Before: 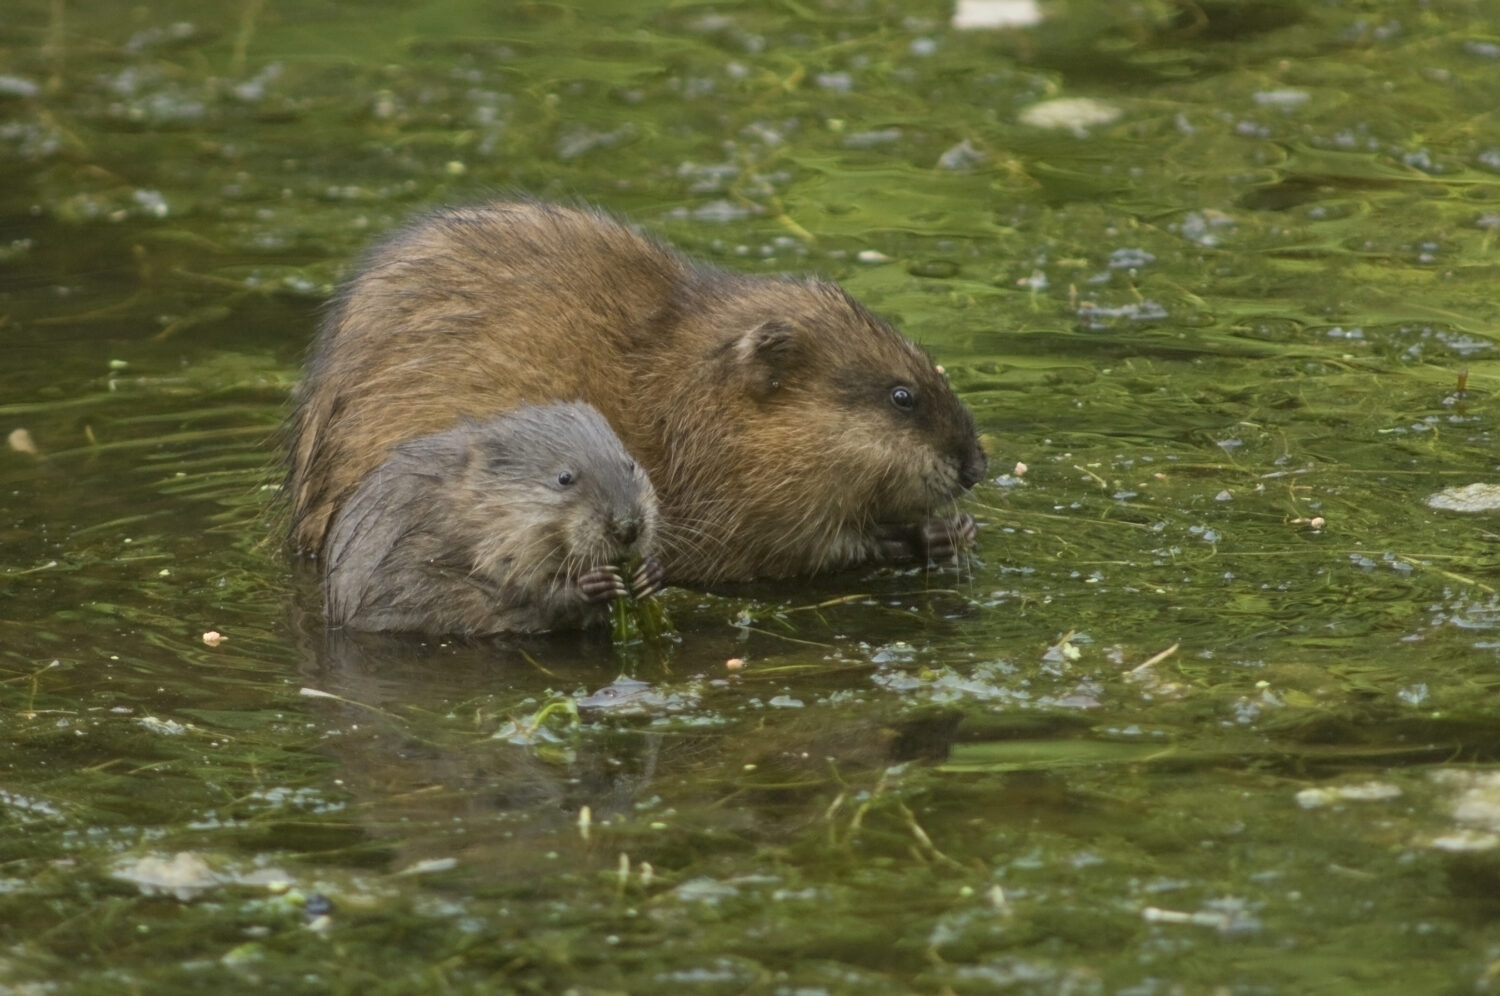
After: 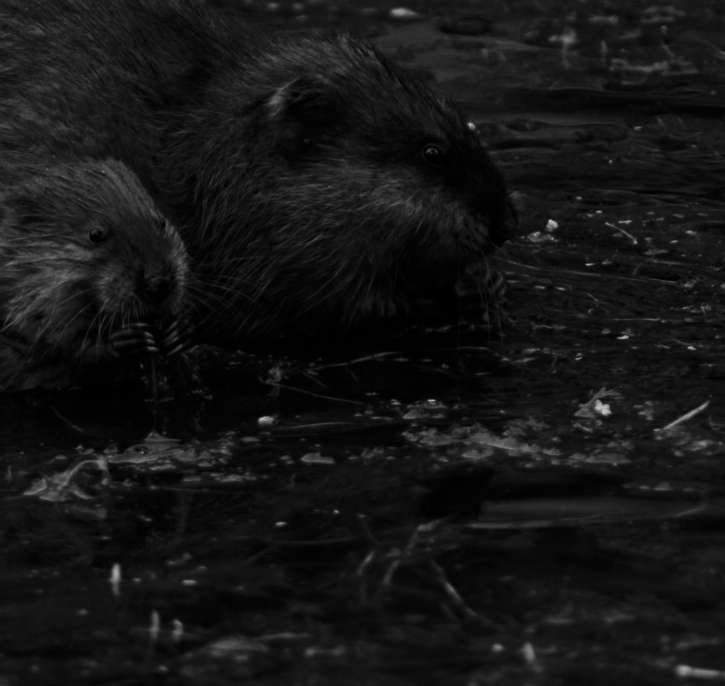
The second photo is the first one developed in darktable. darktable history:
crop: left 31.329%, top 24.432%, right 20.291%, bottom 6.593%
contrast brightness saturation: contrast 0.02, brightness -0.984, saturation -1
haze removal: compatibility mode true, adaptive false
